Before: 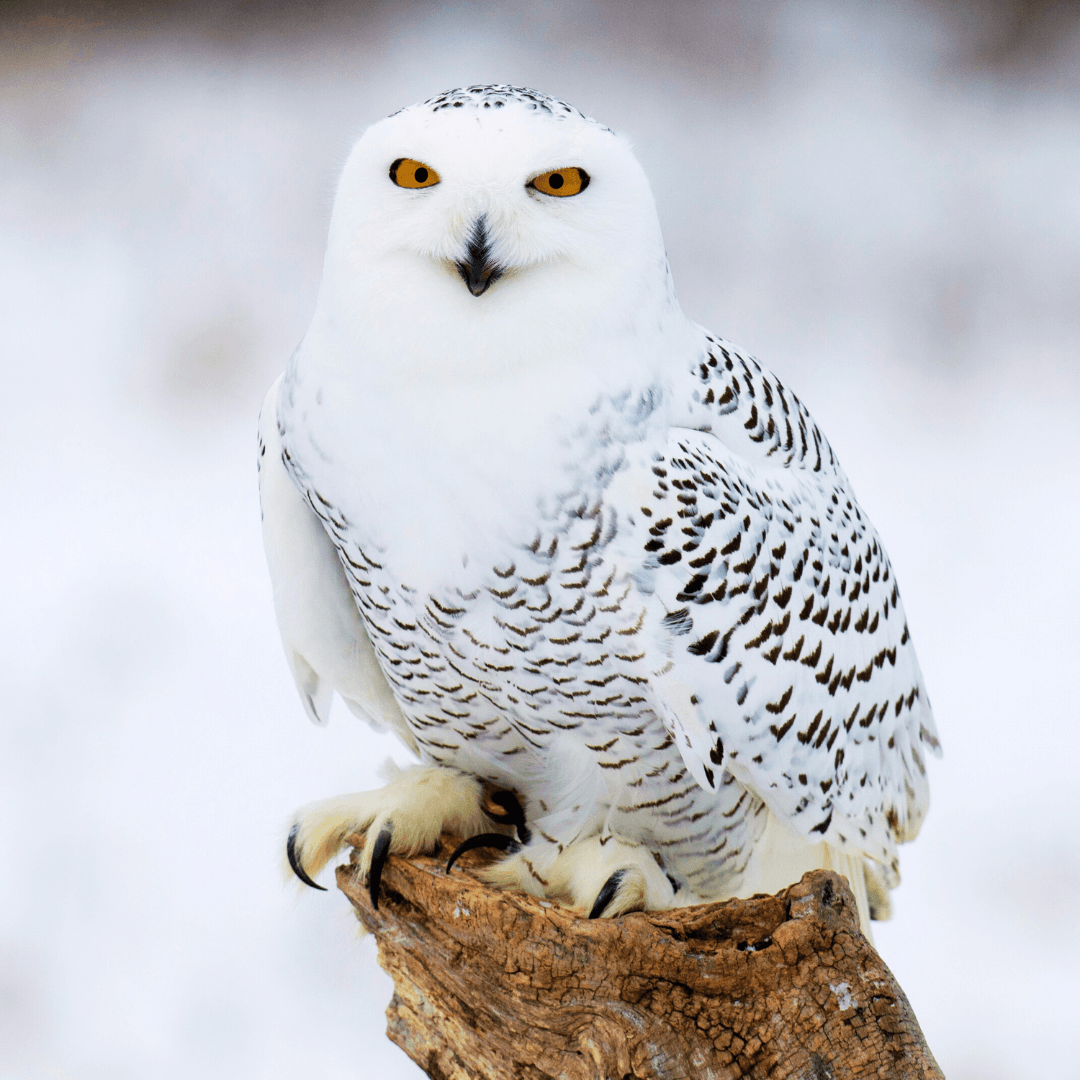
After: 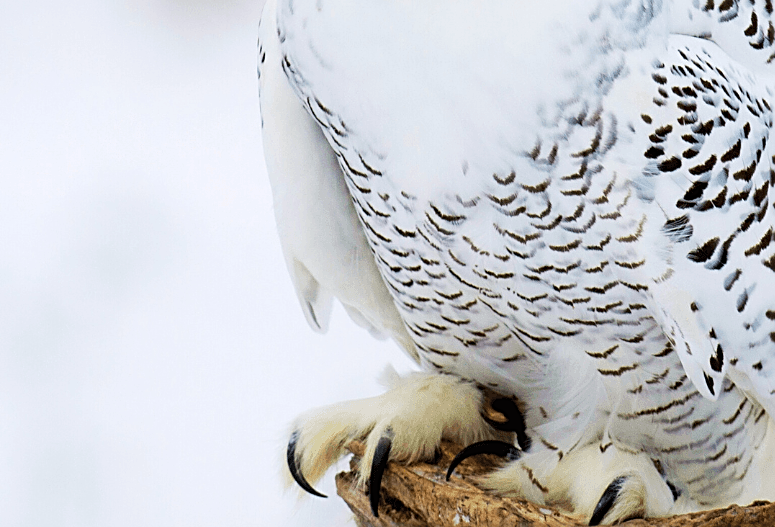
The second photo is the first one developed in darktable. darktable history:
sharpen: on, module defaults
color zones: curves: ch1 [(0.113, 0.438) (0.75, 0.5)]; ch2 [(0.12, 0.526) (0.75, 0.5)]
crop: top 36.39%, right 28.15%, bottom 14.781%
